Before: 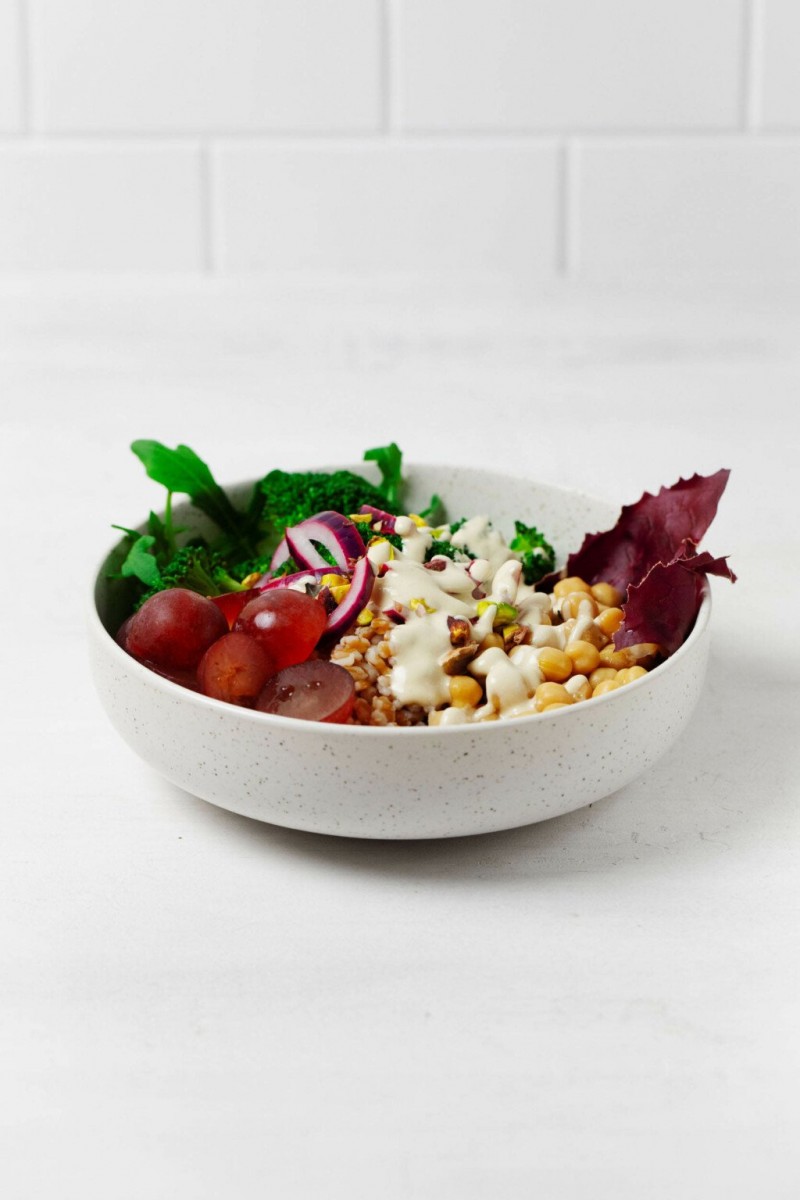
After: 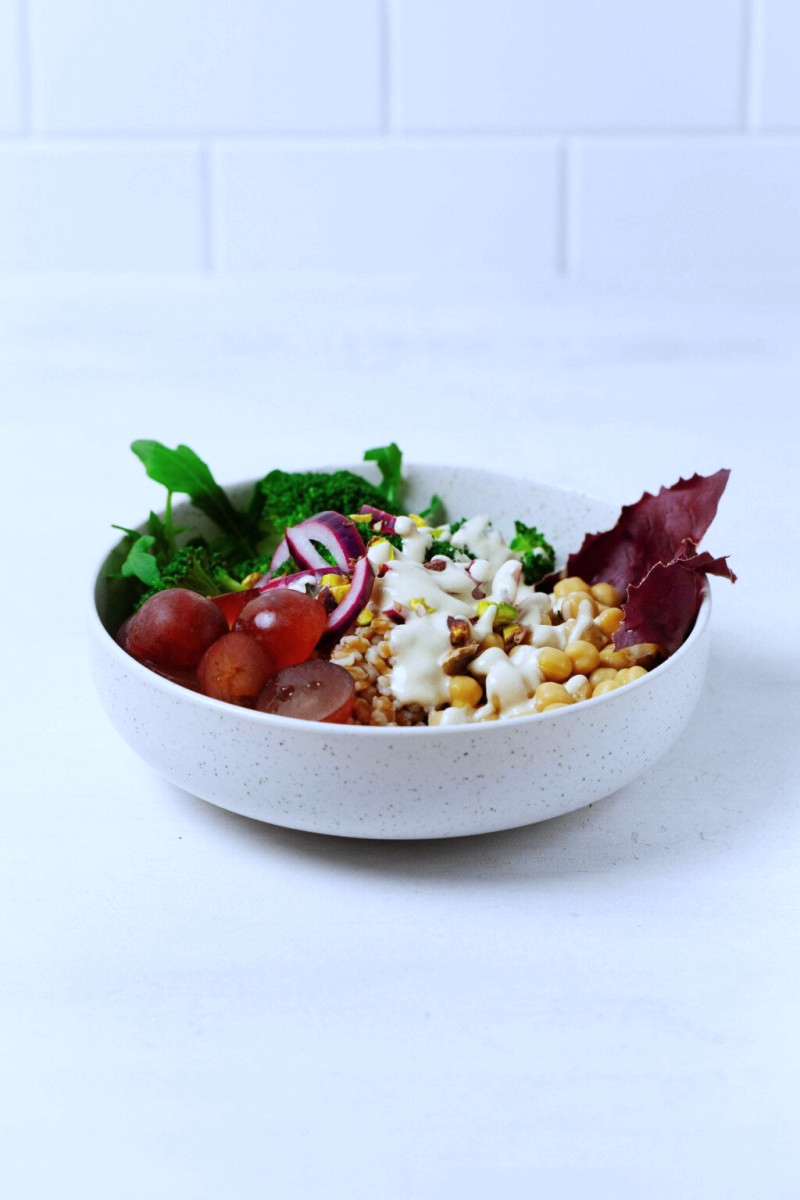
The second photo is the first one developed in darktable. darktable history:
white balance: red 0.948, green 1.02, blue 1.176
contrast brightness saturation: saturation -0.05
